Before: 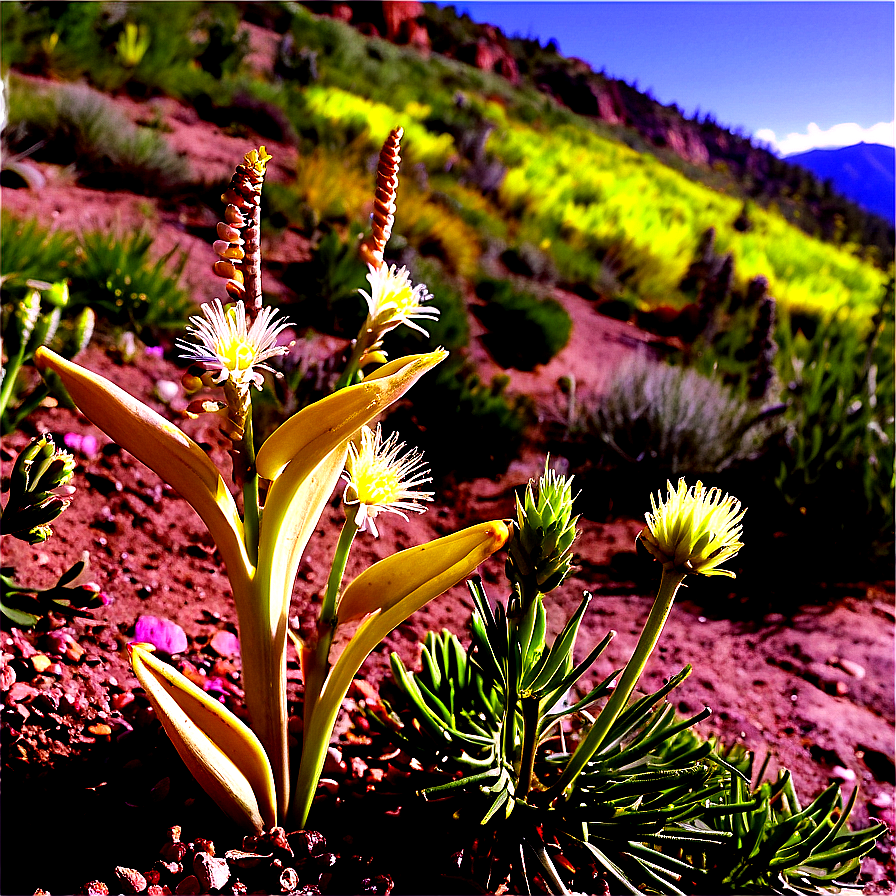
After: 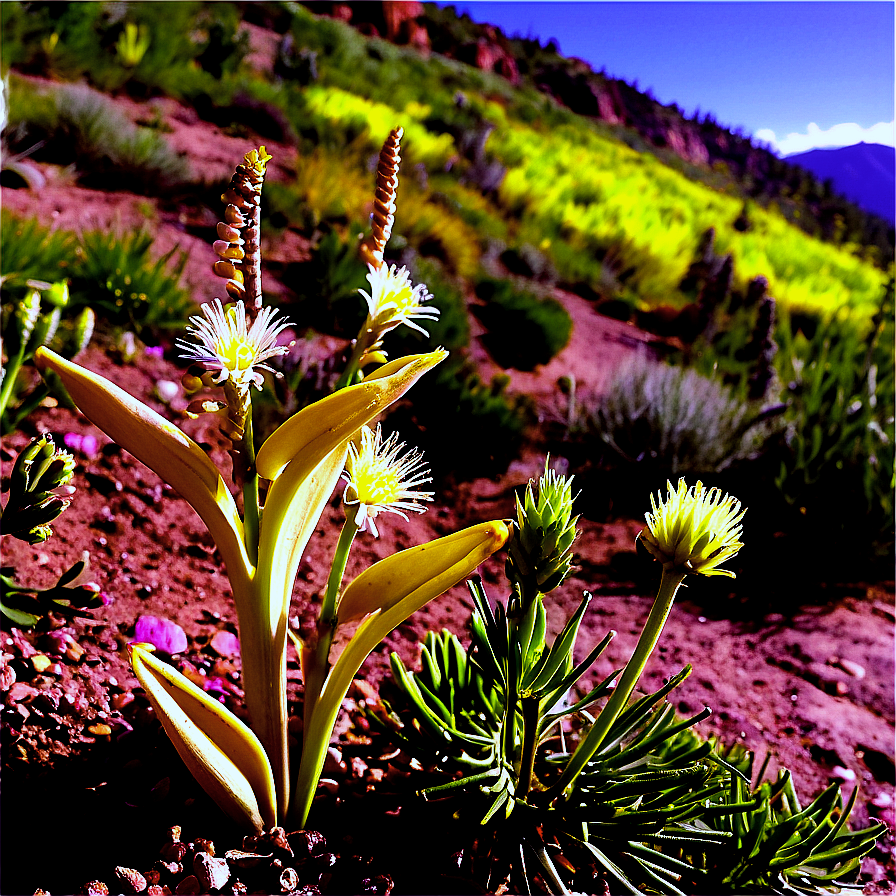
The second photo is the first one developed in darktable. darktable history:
contrast brightness saturation: saturation -0.17
white balance: red 0.925, blue 1.046
color balance rgb: perceptual saturation grading › global saturation 25%, global vibrance 20%
exposure: exposure -0.072 EV, compensate highlight preservation false
